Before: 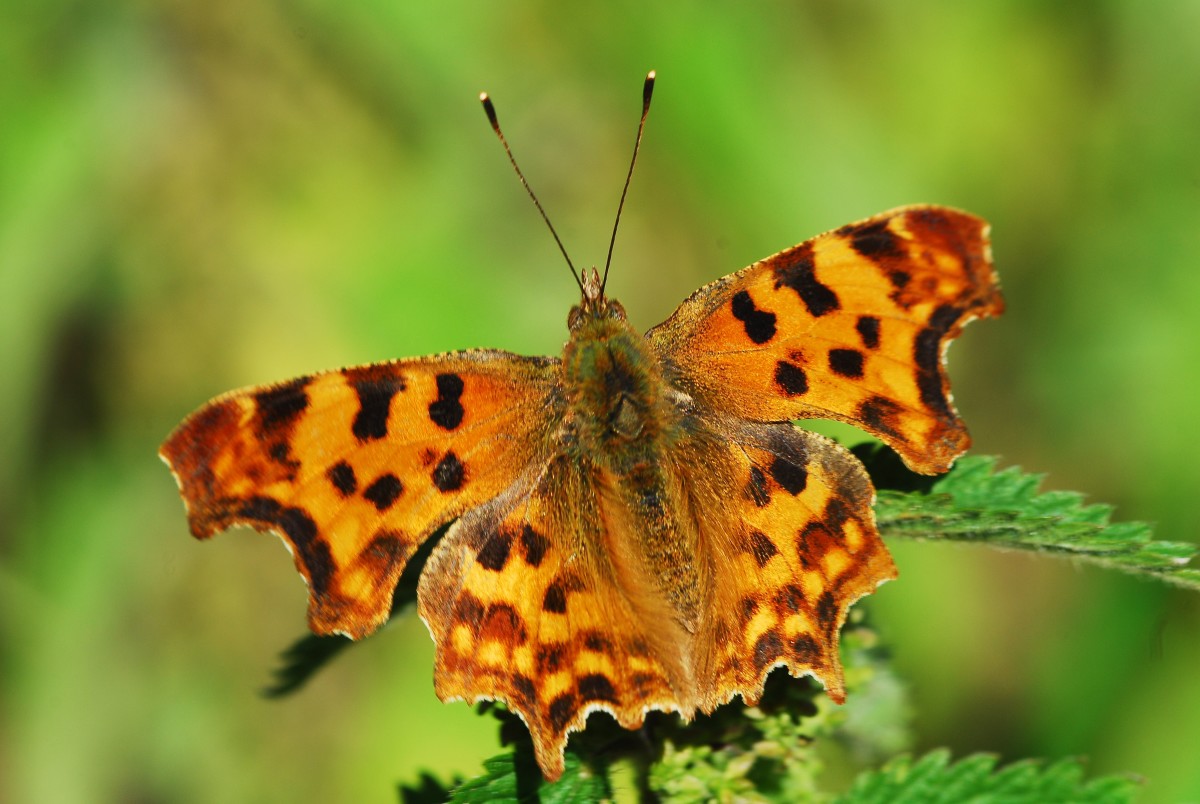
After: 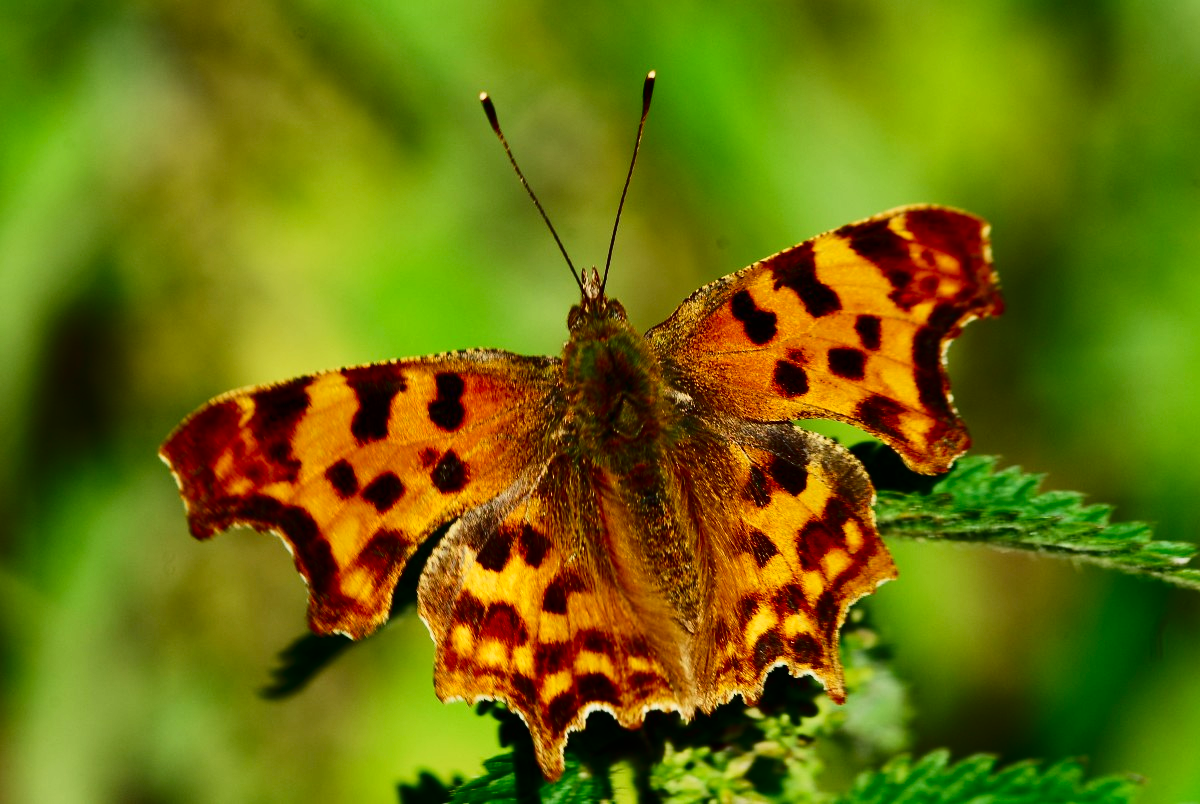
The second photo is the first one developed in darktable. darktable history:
contrast brightness saturation: contrast 0.238, brightness -0.229, saturation 0.141
